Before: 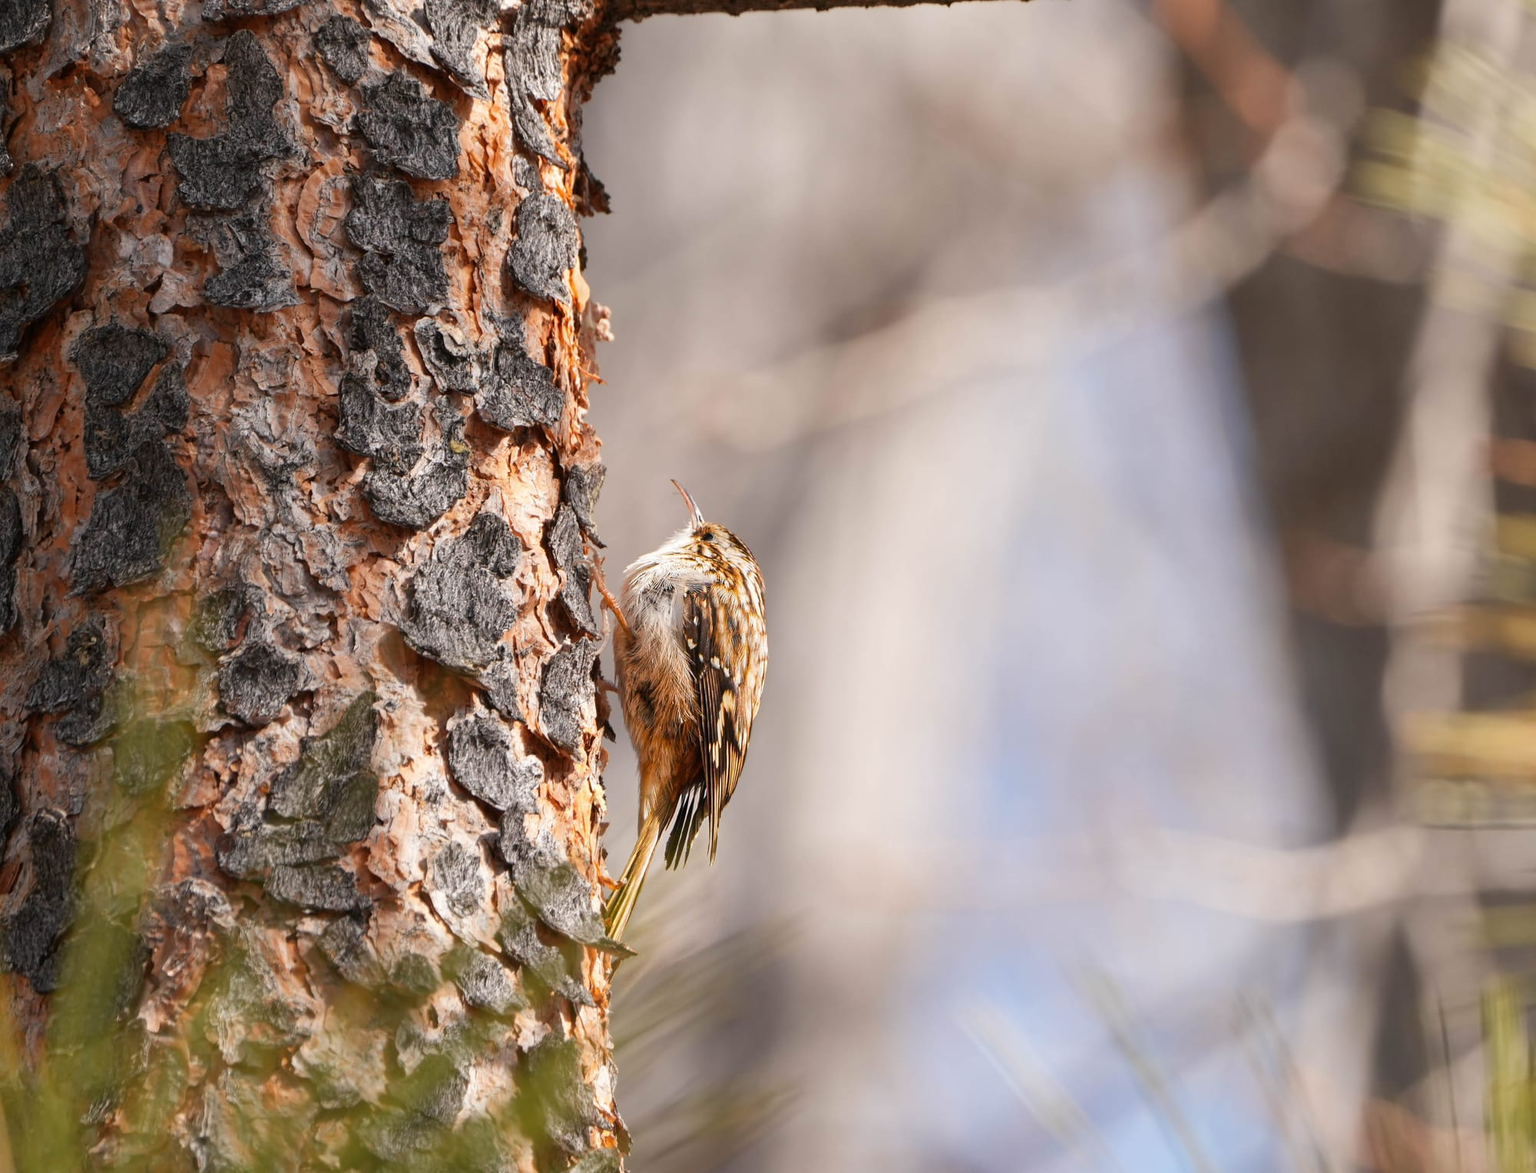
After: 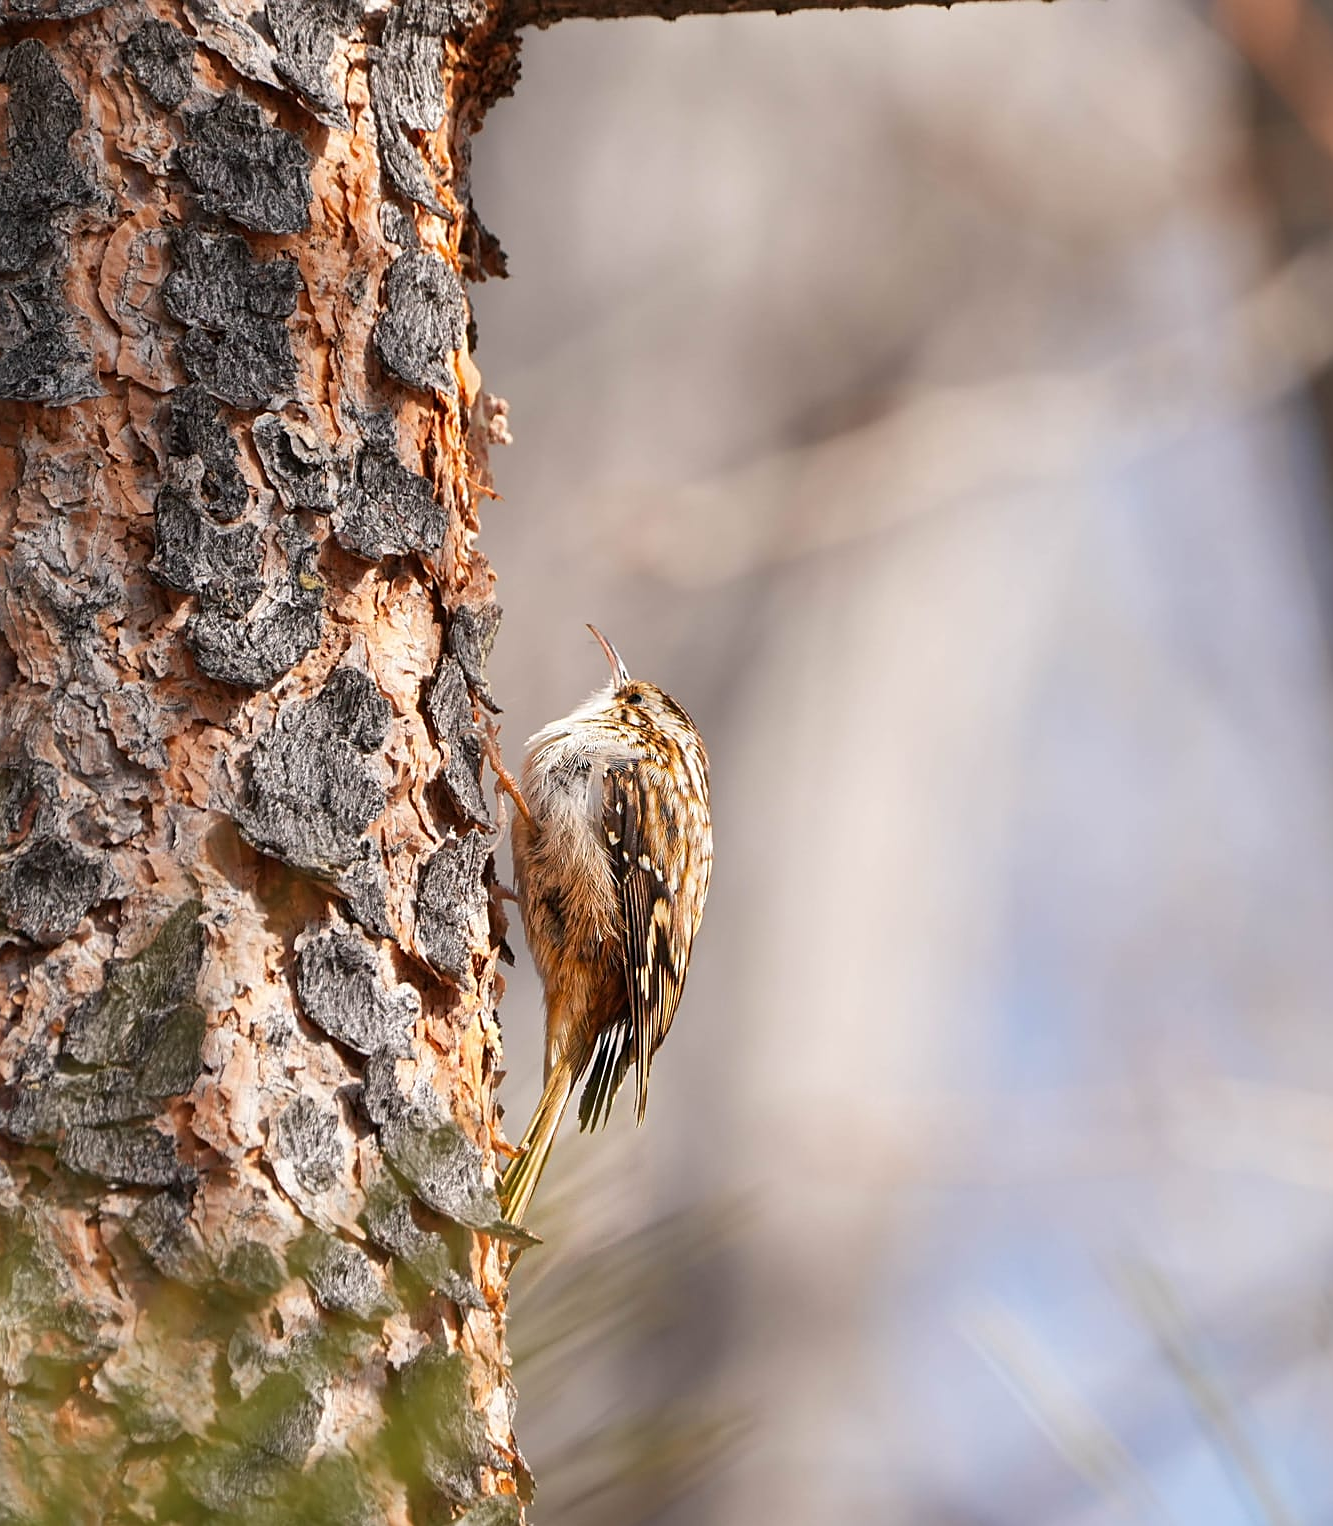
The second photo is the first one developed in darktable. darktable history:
crop and rotate: left 14.385%, right 18.948%
sharpen: on, module defaults
